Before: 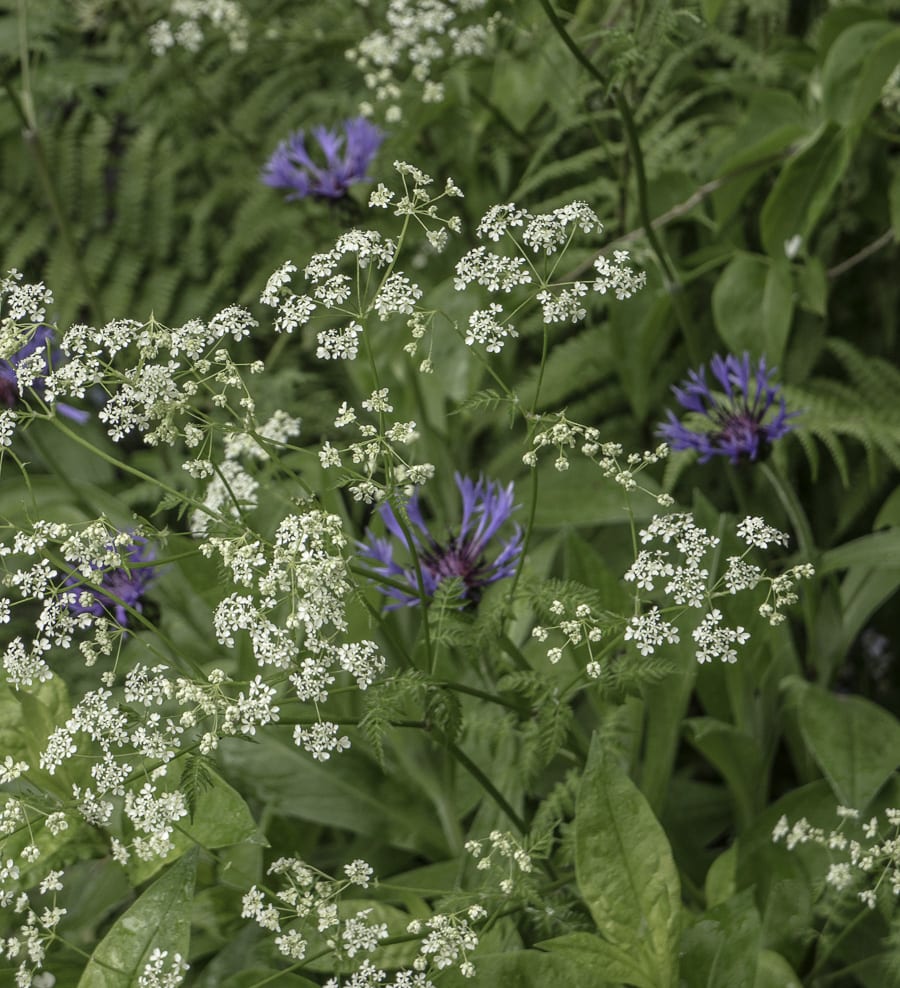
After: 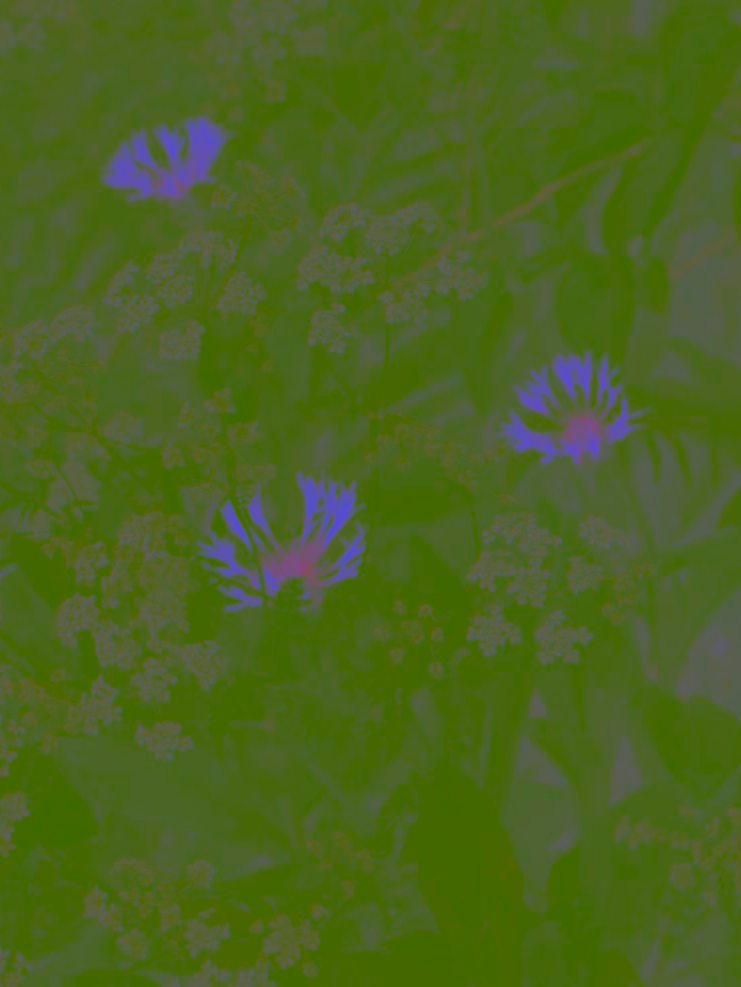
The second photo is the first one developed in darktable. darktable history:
crop: left 17.582%, bottom 0.031%
contrast brightness saturation: contrast -0.99, brightness -0.17, saturation 0.75
sharpen: on, module defaults
shadows and highlights: shadows 20.91, highlights -82.73, soften with gaussian
